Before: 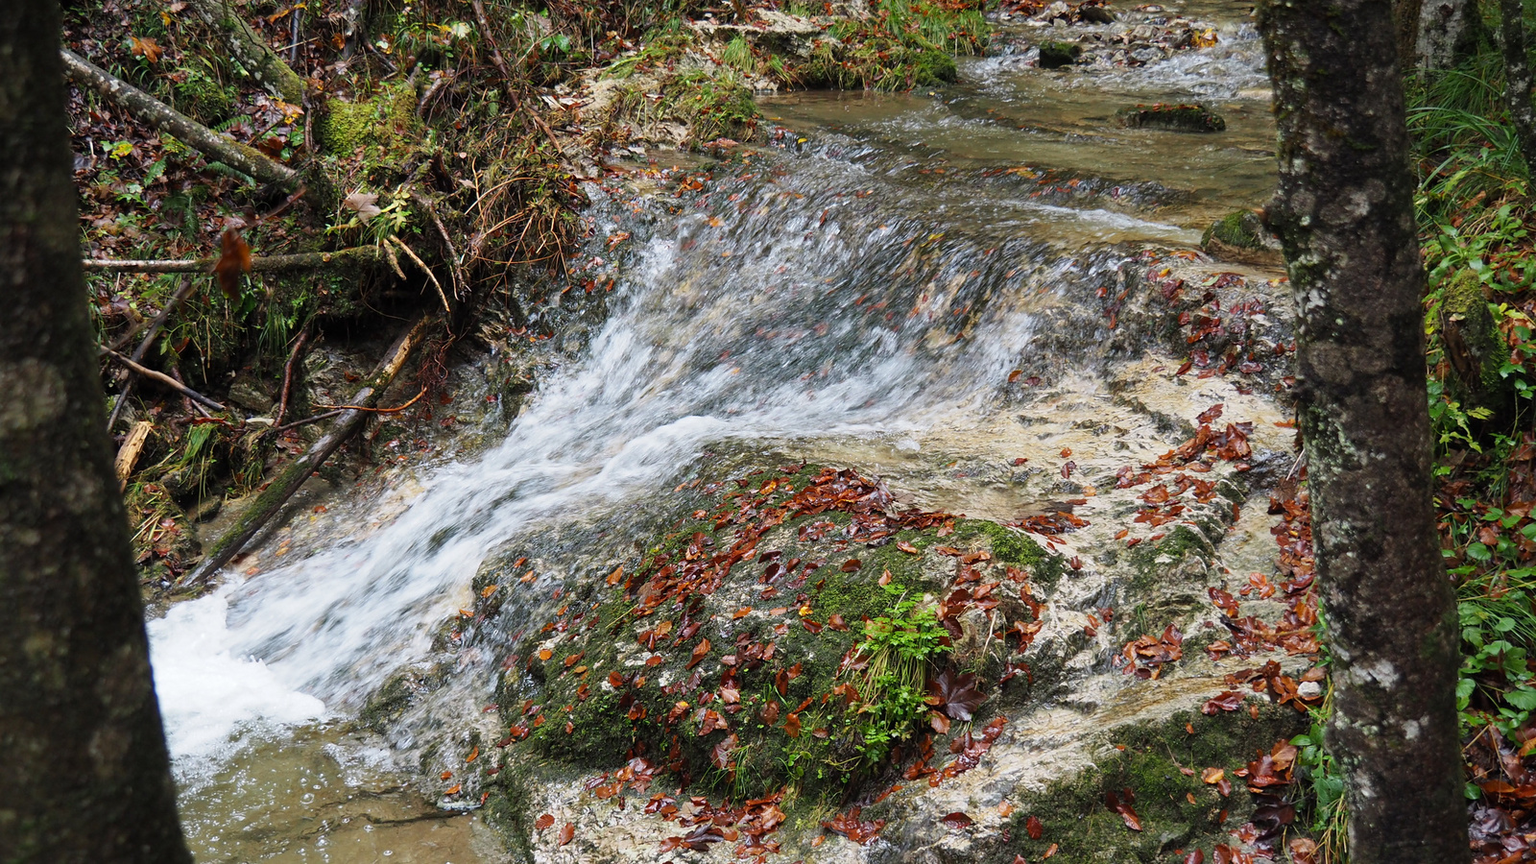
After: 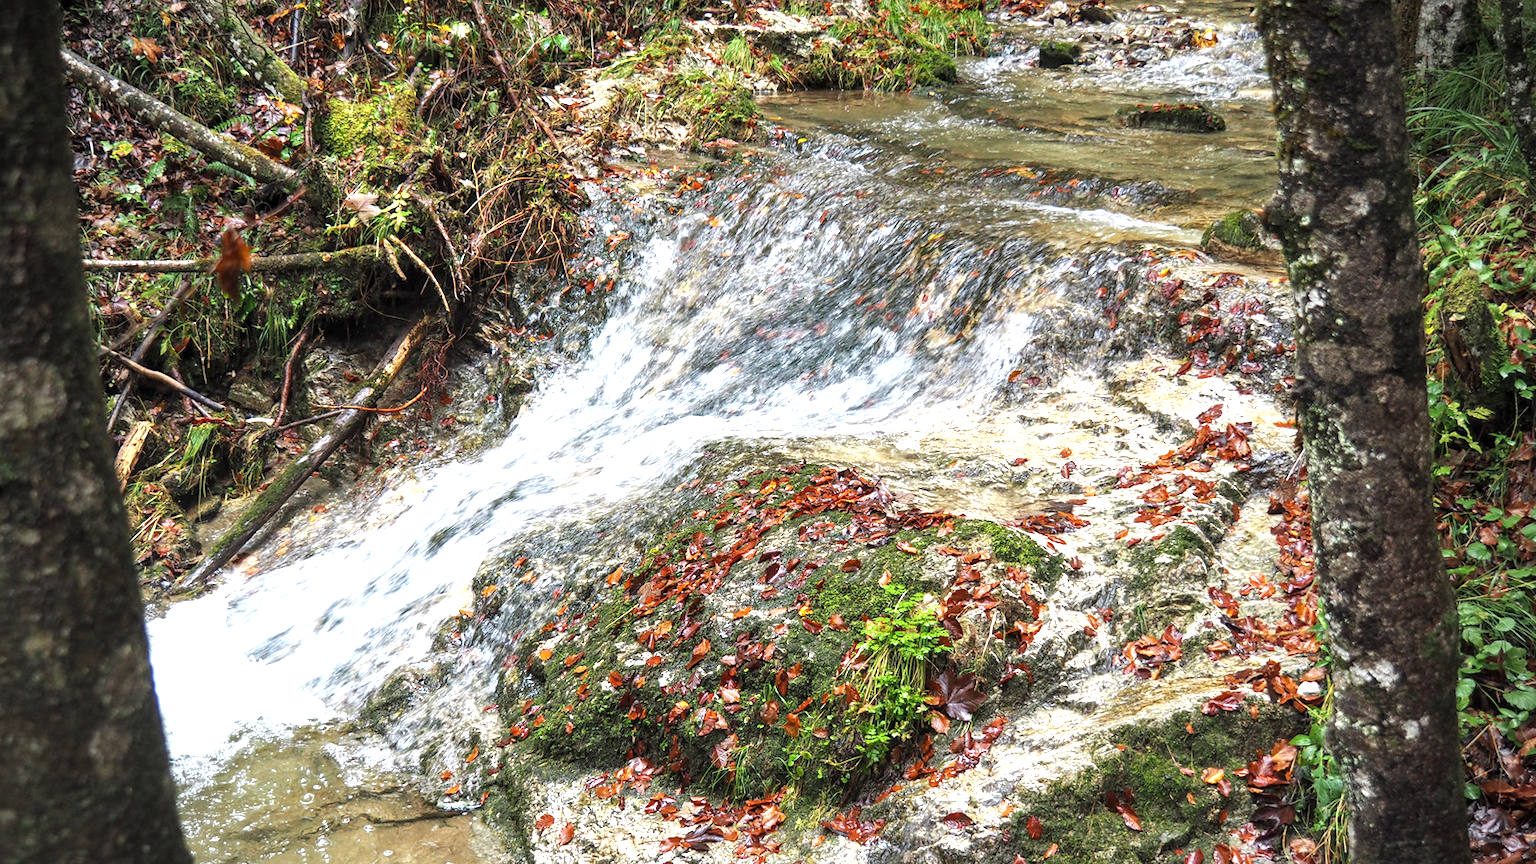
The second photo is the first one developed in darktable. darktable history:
vignetting: on, module defaults
local contrast: on, module defaults
exposure: black level correction 0, exposure 1 EV, compensate exposure bias true, compensate highlight preservation false
